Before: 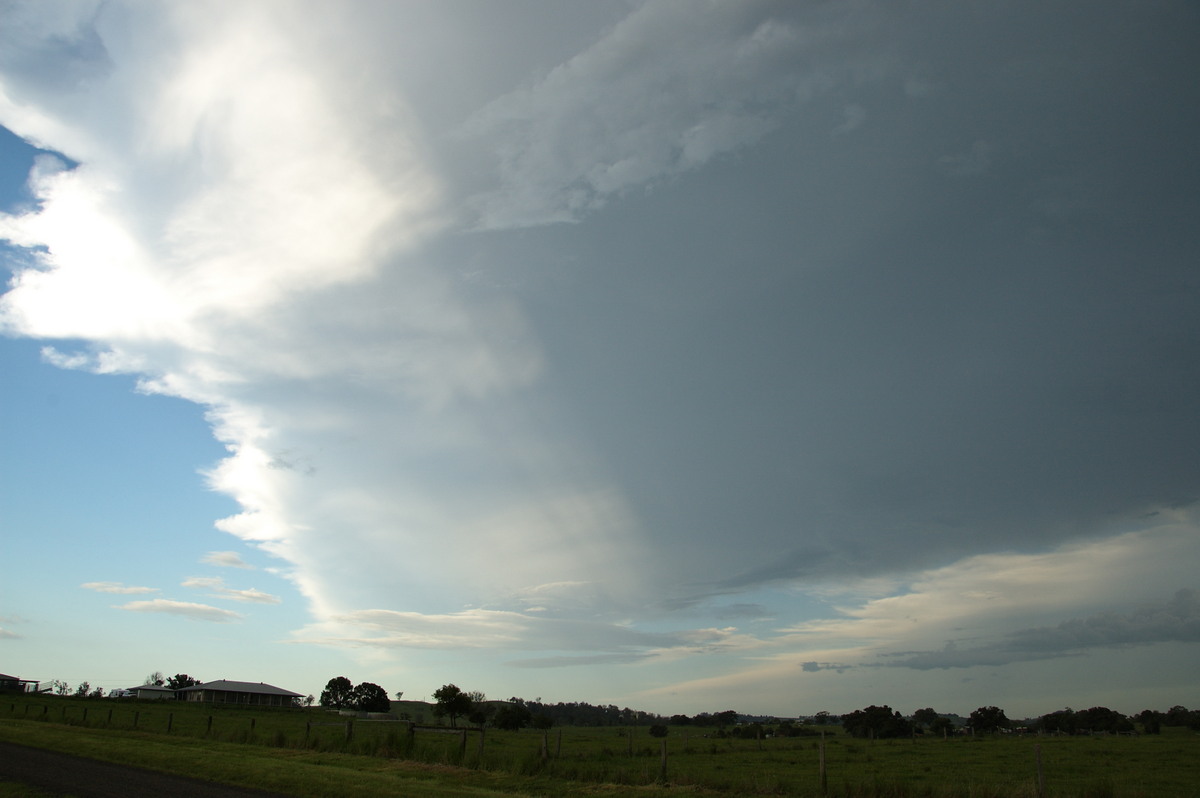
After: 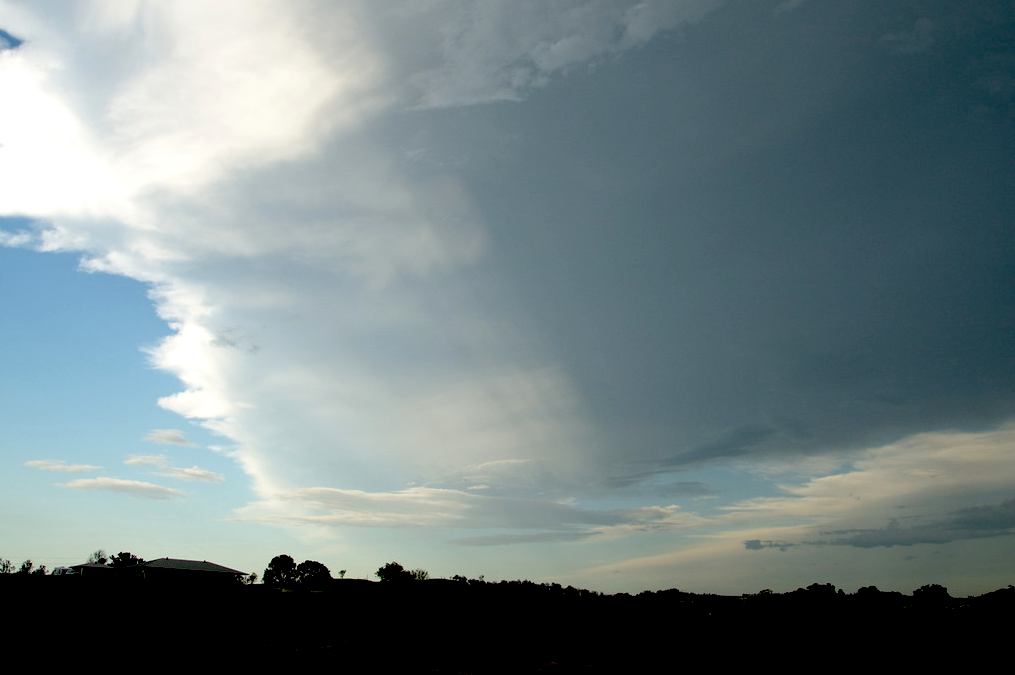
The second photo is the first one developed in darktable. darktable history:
exposure: black level correction 0.048, exposure 0.013 EV, compensate exposure bias true, compensate highlight preservation false
crop and rotate: left 4.754%, top 15.339%, right 10.649%
